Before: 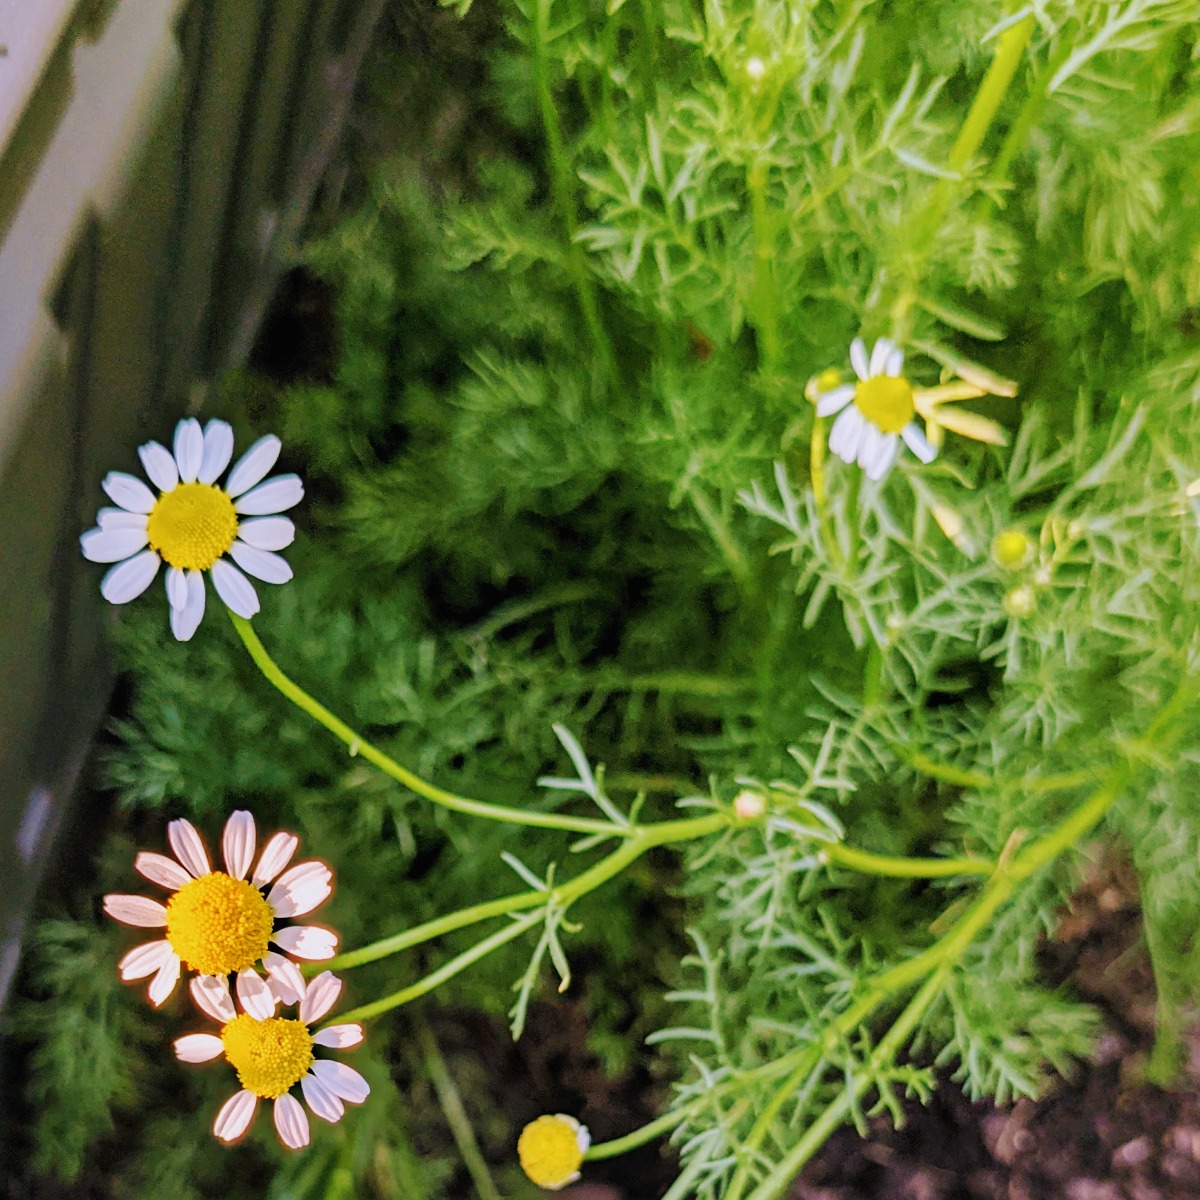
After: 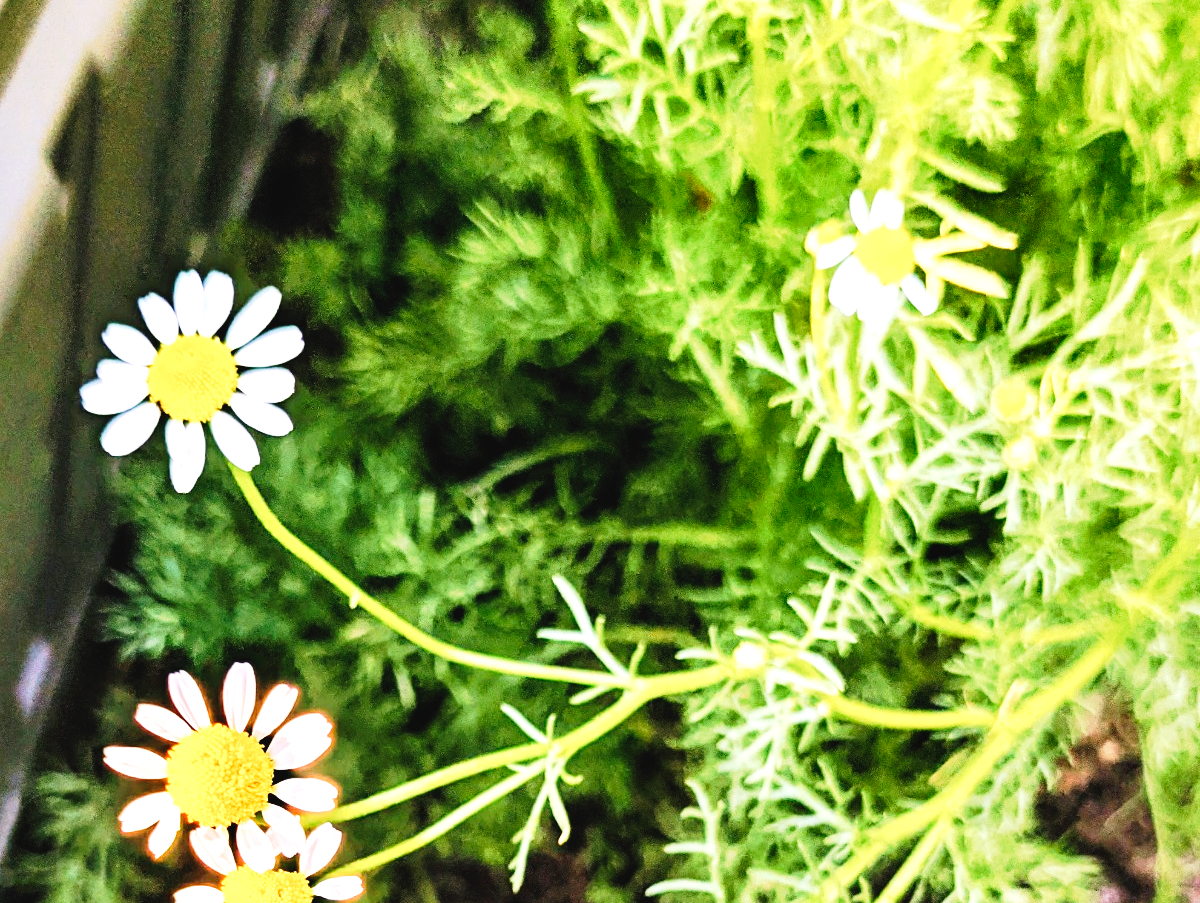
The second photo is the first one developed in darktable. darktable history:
tone equalizer: -8 EV -0.772 EV, -7 EV -0.701 EV, -6 EV -0.616 EV, -5 EV -0.37 EV, -3 EV 0.372 EV, -2 EV 0.6 EV, -1 EV 0.693 EV, +0 EV 0.725 EV, edges refinement/feathering 500, mask exposure compensation -1.57 EV, preserve details no
exposure: black level correction 0, exposure 1 EV, compensate exposure bias true, compensate highlight preservation false
shadows and highlights: shadows 29.57, highlights -30.34, low approximation 0.01, soften with gaussian
crop and rotate: top 12.345%, bottom 12.4%
tone curve: curves: ch0 [(0, 0.029) (0.099, 0.082) (0.264, 0.253) (0.447, 0.481) (0.678, 0.721) (0.828, 0.857) (0.992, 0.94)]; ch1 [(0, 0) (0.311, 0.266) (0.411, 0.374) (0.481, 0.458) (0.501, 0.499) (0.514, 0.512) (0.575, 0.577) (0.643, 0.648) (0.682, 0.674) (0.802, 0.812) (1, 1)]; ch2 [(0, 0) (0.259, 0.207) (0.323, 0.311) (0.376, 0.353) (0.463, 0.456) (0.498, 0.498) (0.524, 0.512) (0.574, 0.582) (0.648, 0.653) (0.768, 0.728) (1, 1)], preserve colors none
